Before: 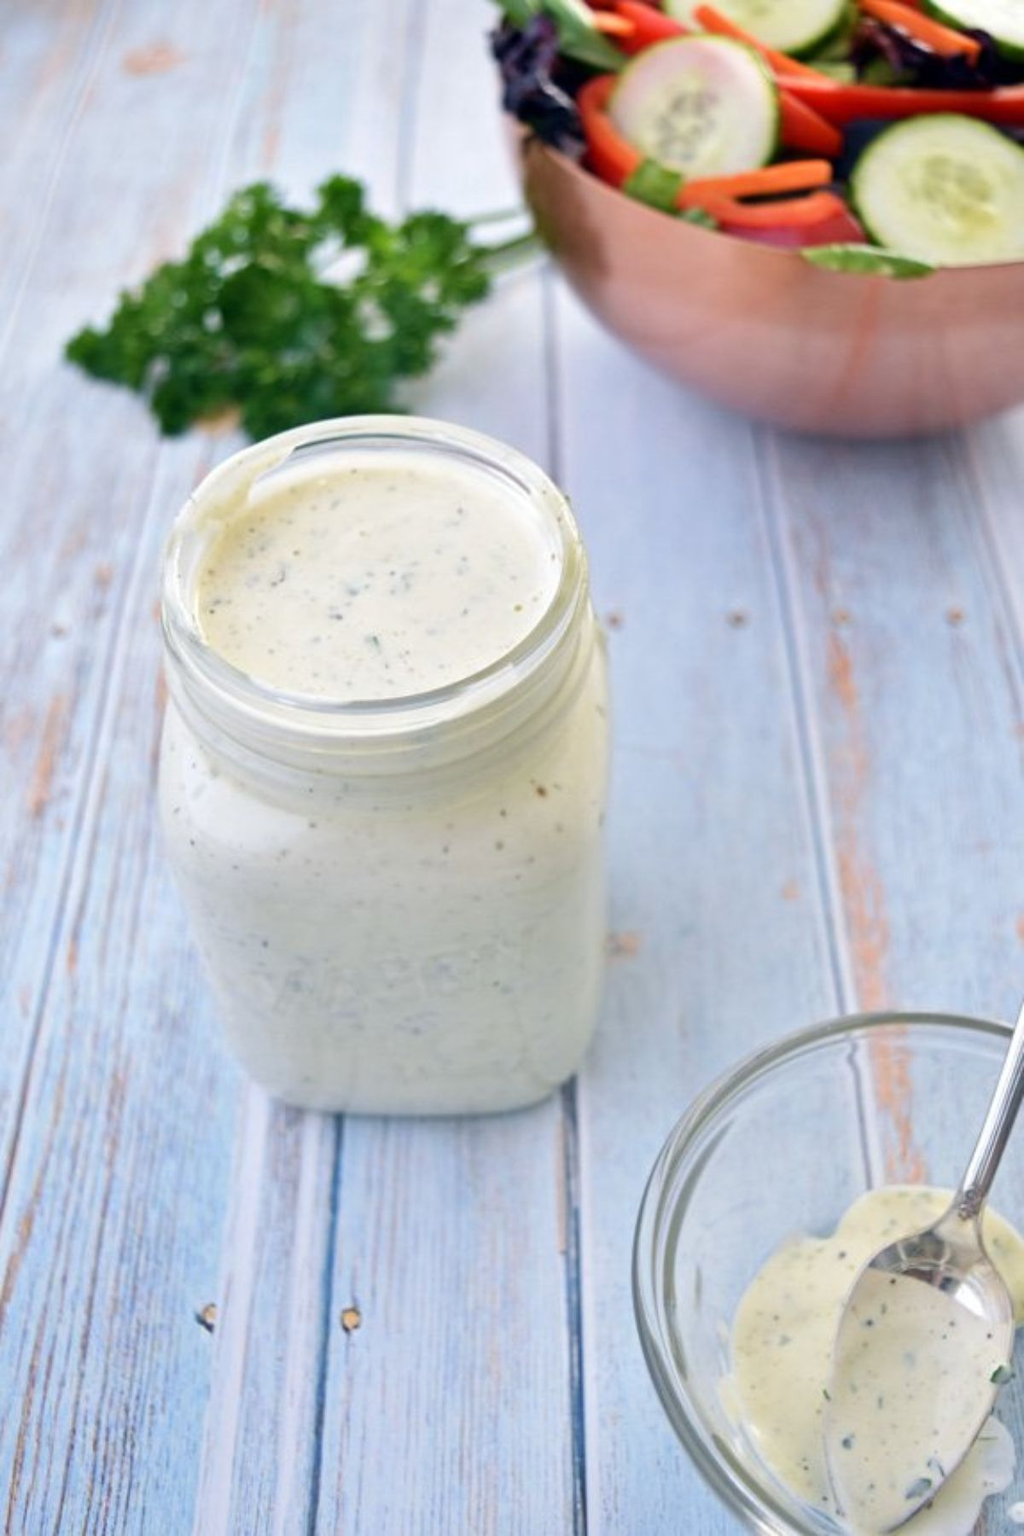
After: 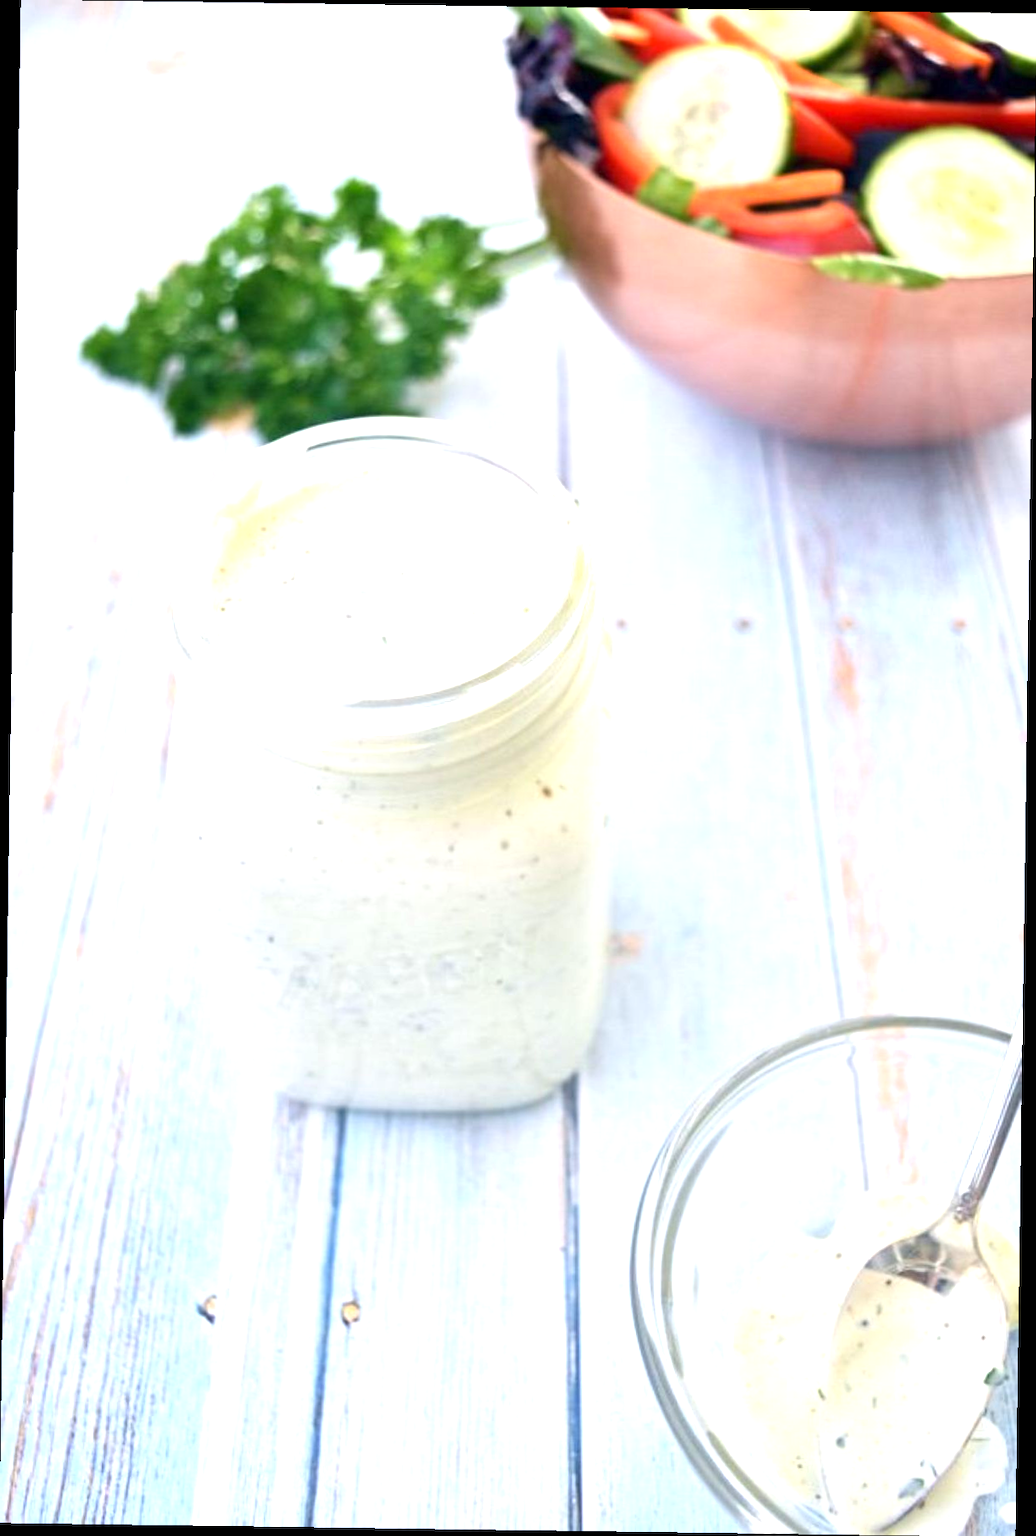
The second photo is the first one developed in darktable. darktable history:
exposure: exposure 1 EV, compensate highlight preservation false
rotate and perspective: rotation 0.8°, automatic cropping off
